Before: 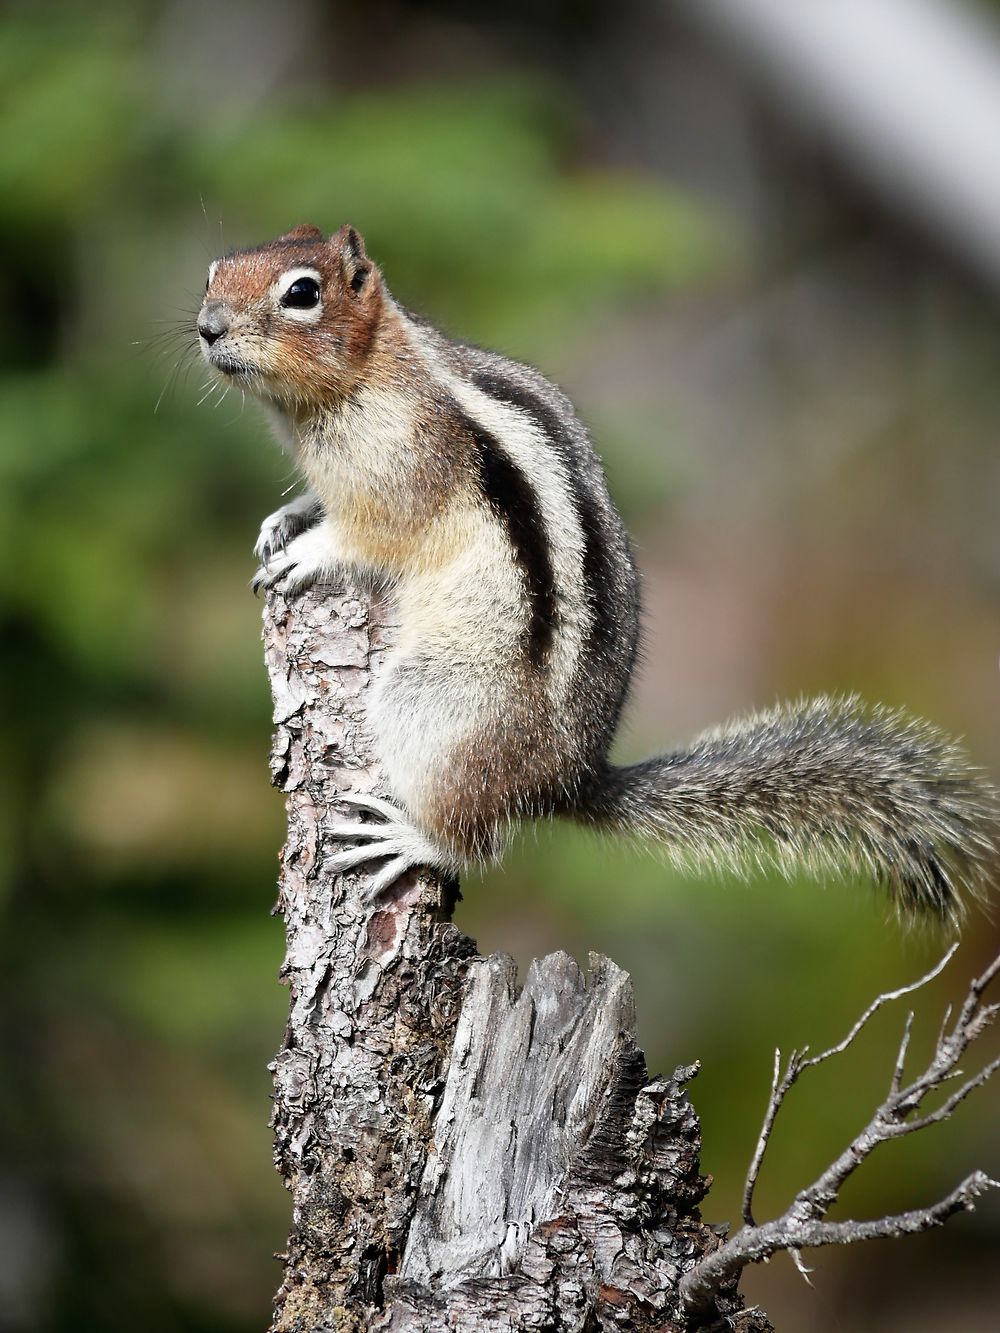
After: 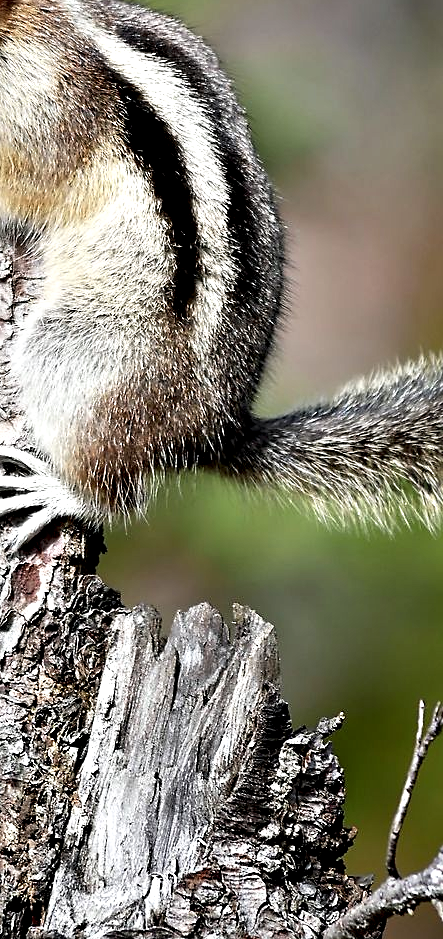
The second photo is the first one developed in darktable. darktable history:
crop: left 35.623%, top 26.136%, right 20.057%, bottom 3.408%
tone equalizer: edges refinement/feathering 500, mask exposure compensation -1.57 EV, preserve details no
contrast equalizer: y [[0.6 ×6], [0.55 ×6], [0 ×6], [0 ×6], [0 ×6]]
sharpen: radius 1.861, amount 0.407, threshold 1.207
